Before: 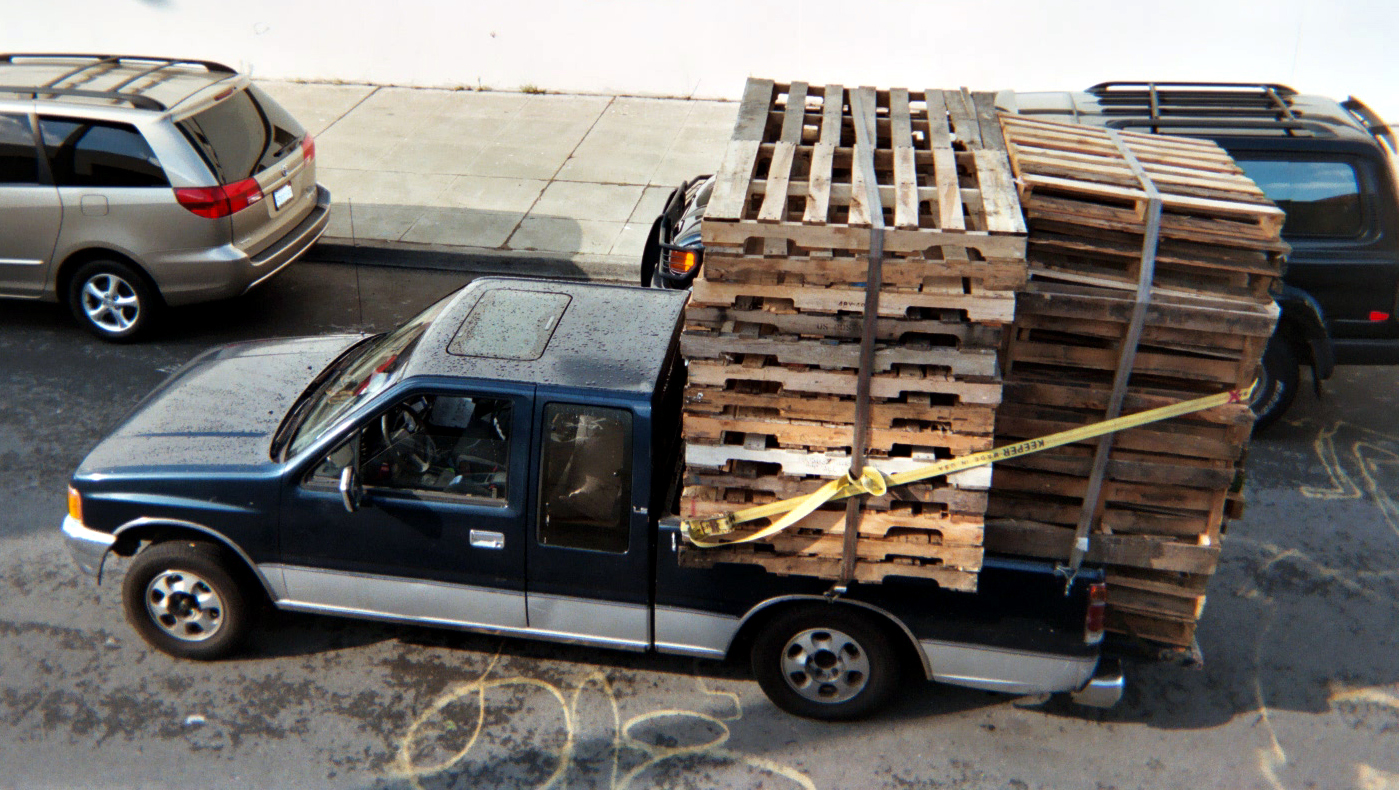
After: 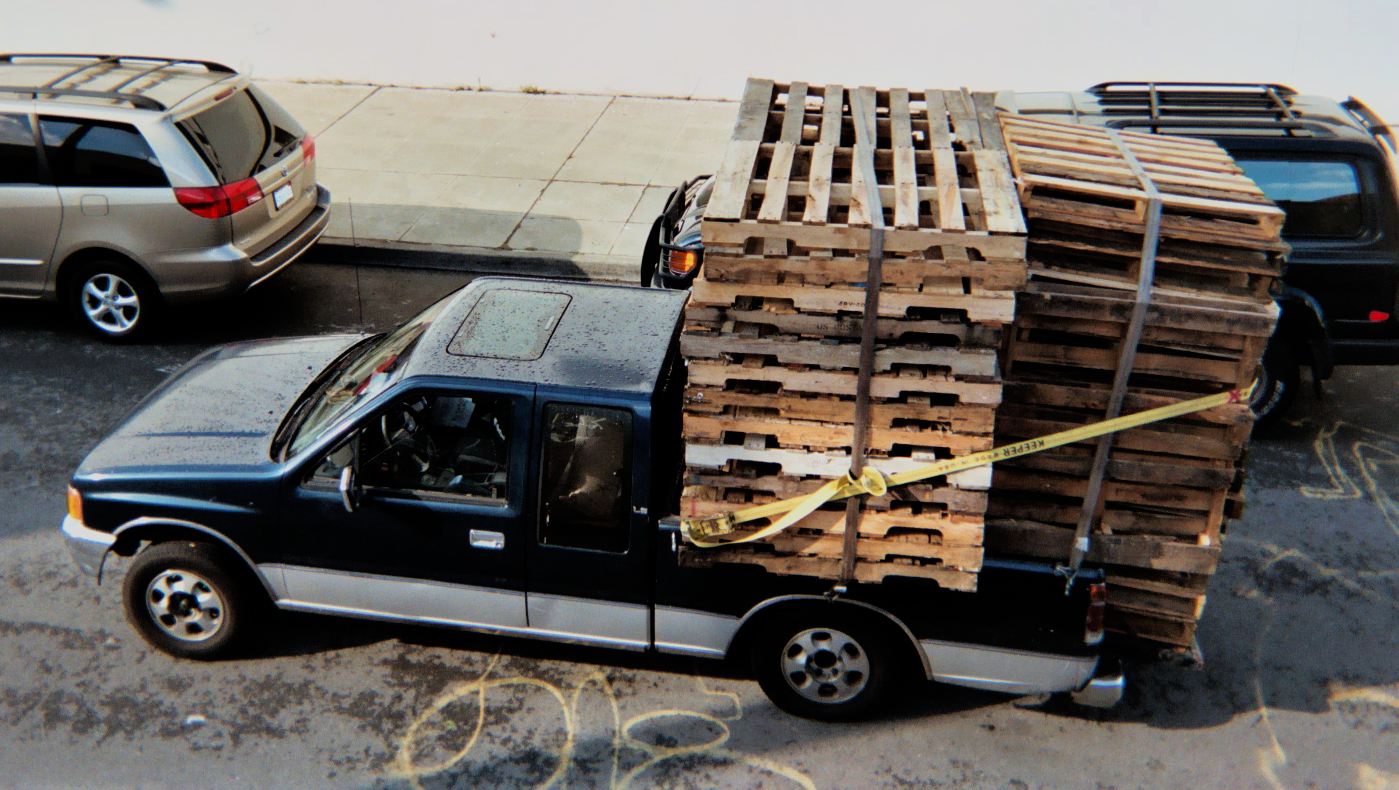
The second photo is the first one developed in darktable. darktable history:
filmic rgb: black relative exposure -7.92 EV, white relative exposure 4.13 EV, threshold 3 EV, hardness 4.02, latitude 51.22%, contrast 1.013, shadows ↔ highlights balance 5.35%, color science v5 (2021), contrast in shadows safe, contrast in highlights safe, enable highlight reconstruction true
velvia: strength 15%
